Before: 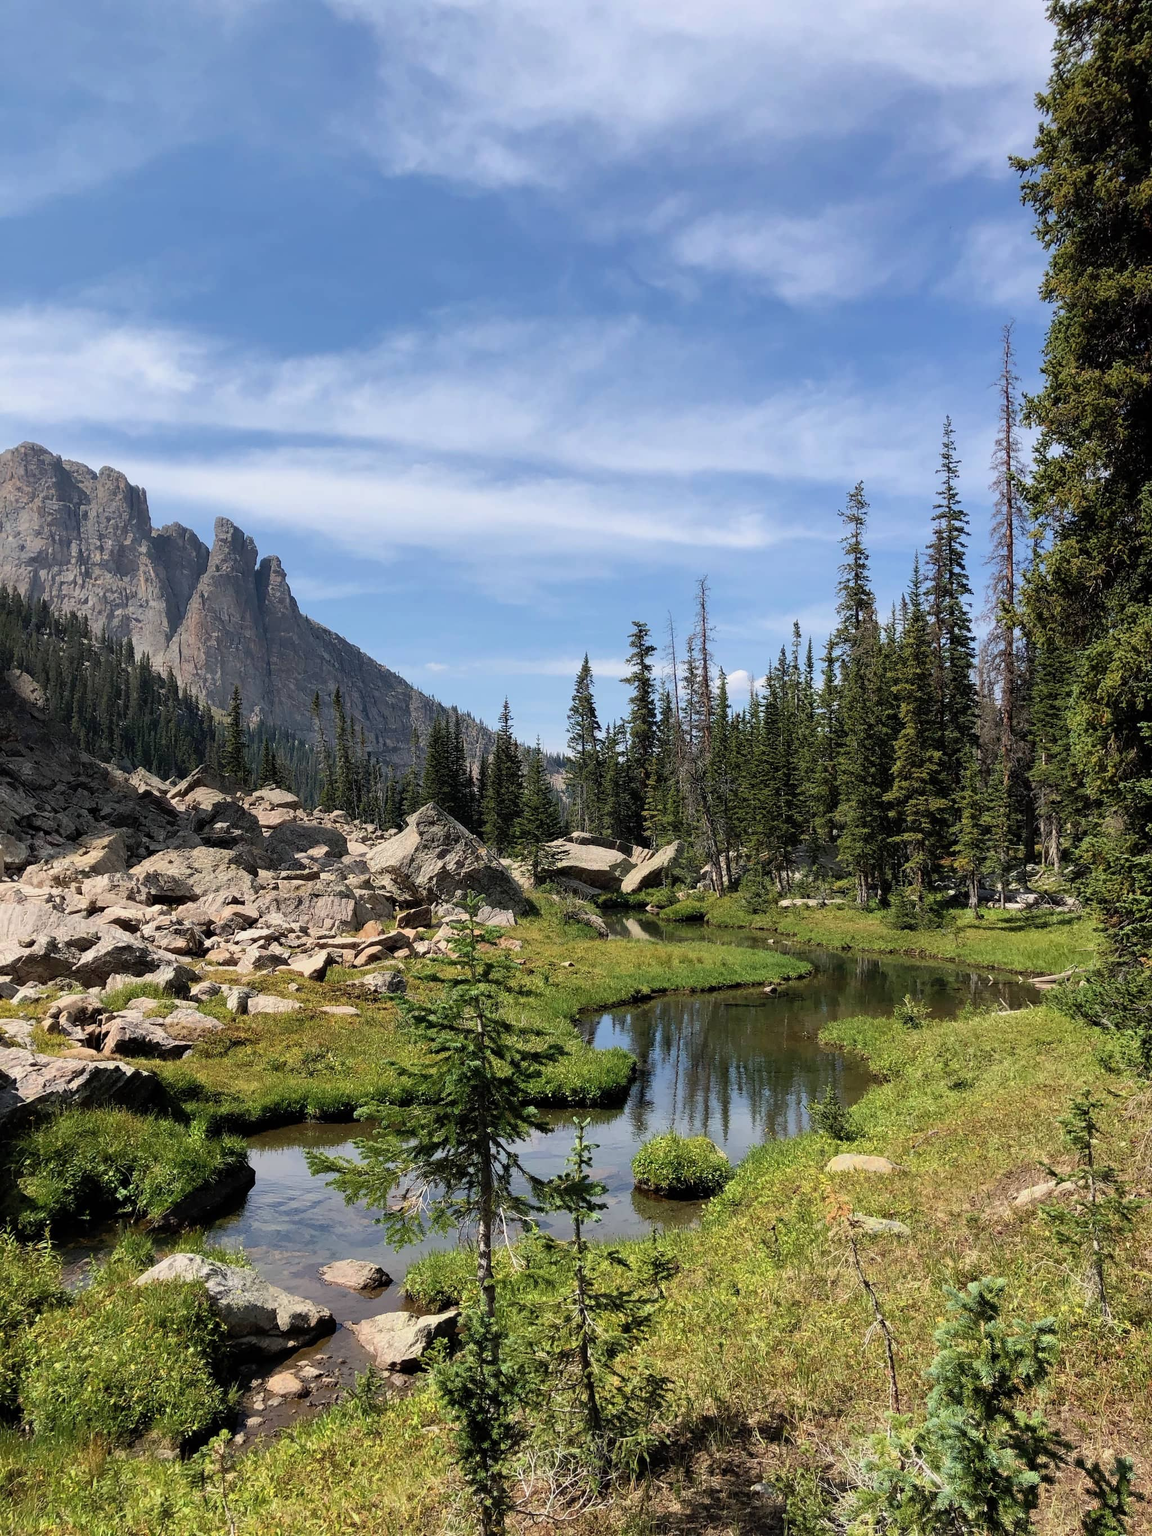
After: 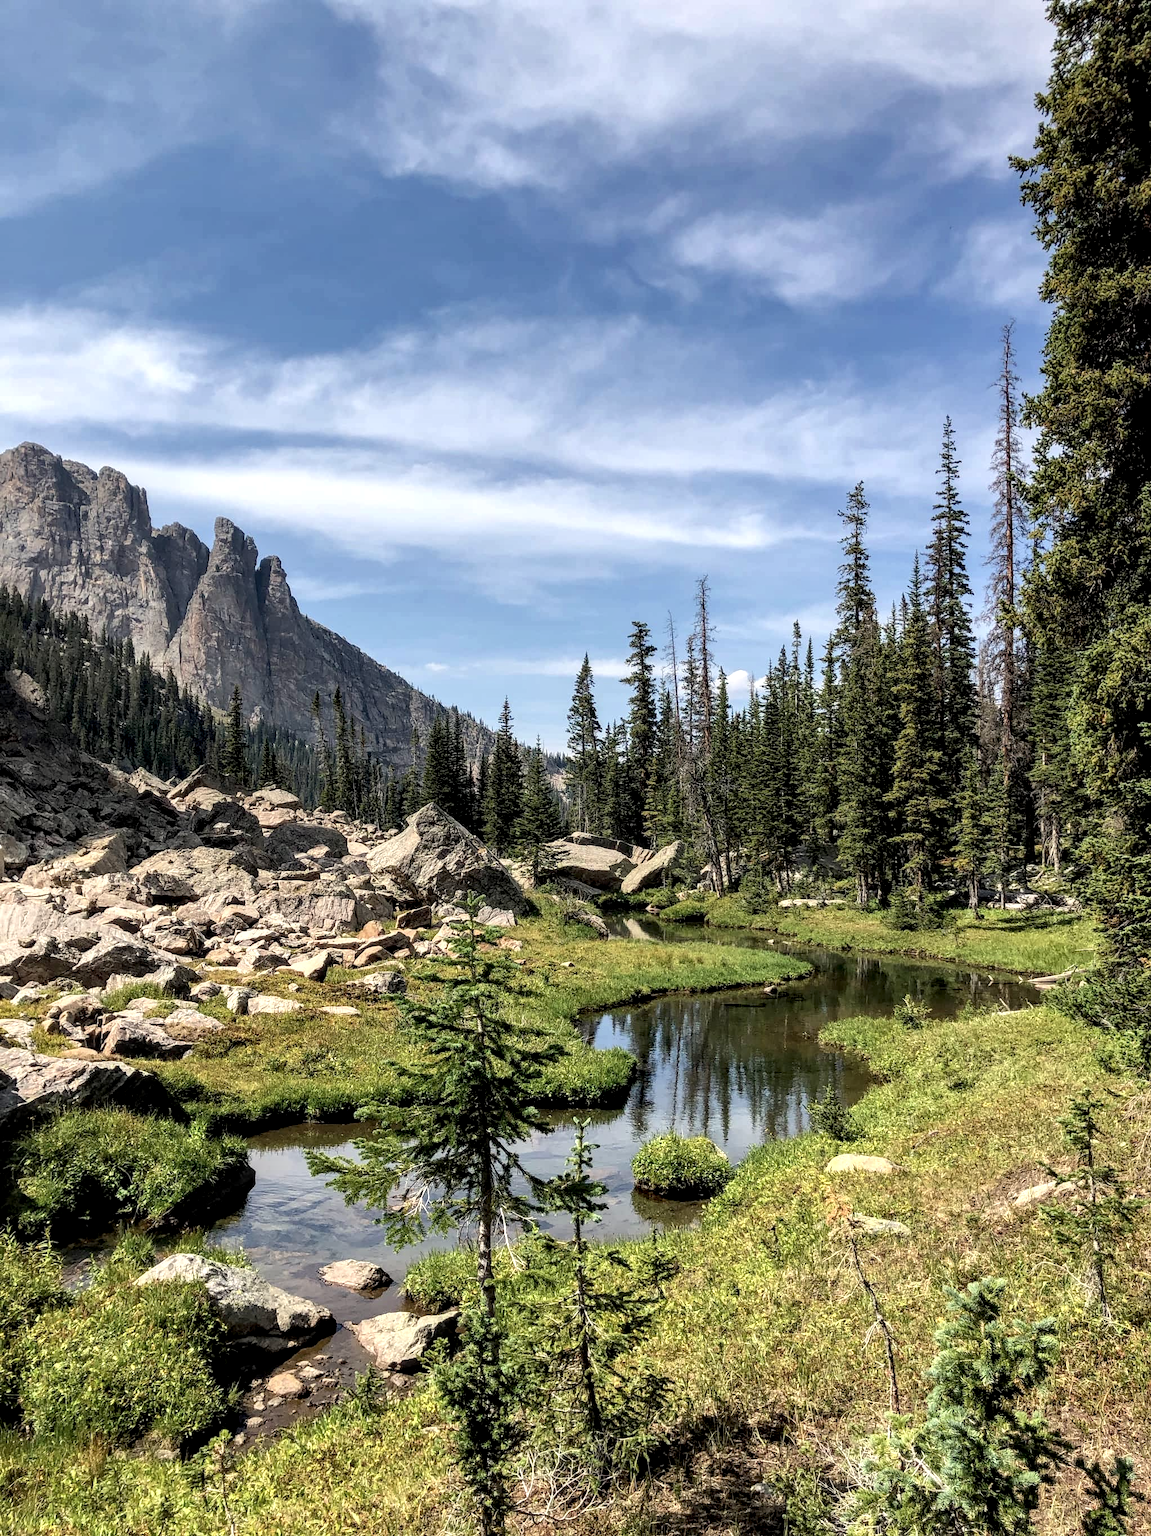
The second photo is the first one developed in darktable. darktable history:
exposure: black level correction 0, exposure 0.199 EV, compensate exposure bias true, compensate highlight preservation false
color correction: highlights b* 2.98
contrast brightness saturation: contrast -0.093, saturation -0.083
local contrast: highlights 65%, shadows 54%, detail 169%, midtone range 0.508
